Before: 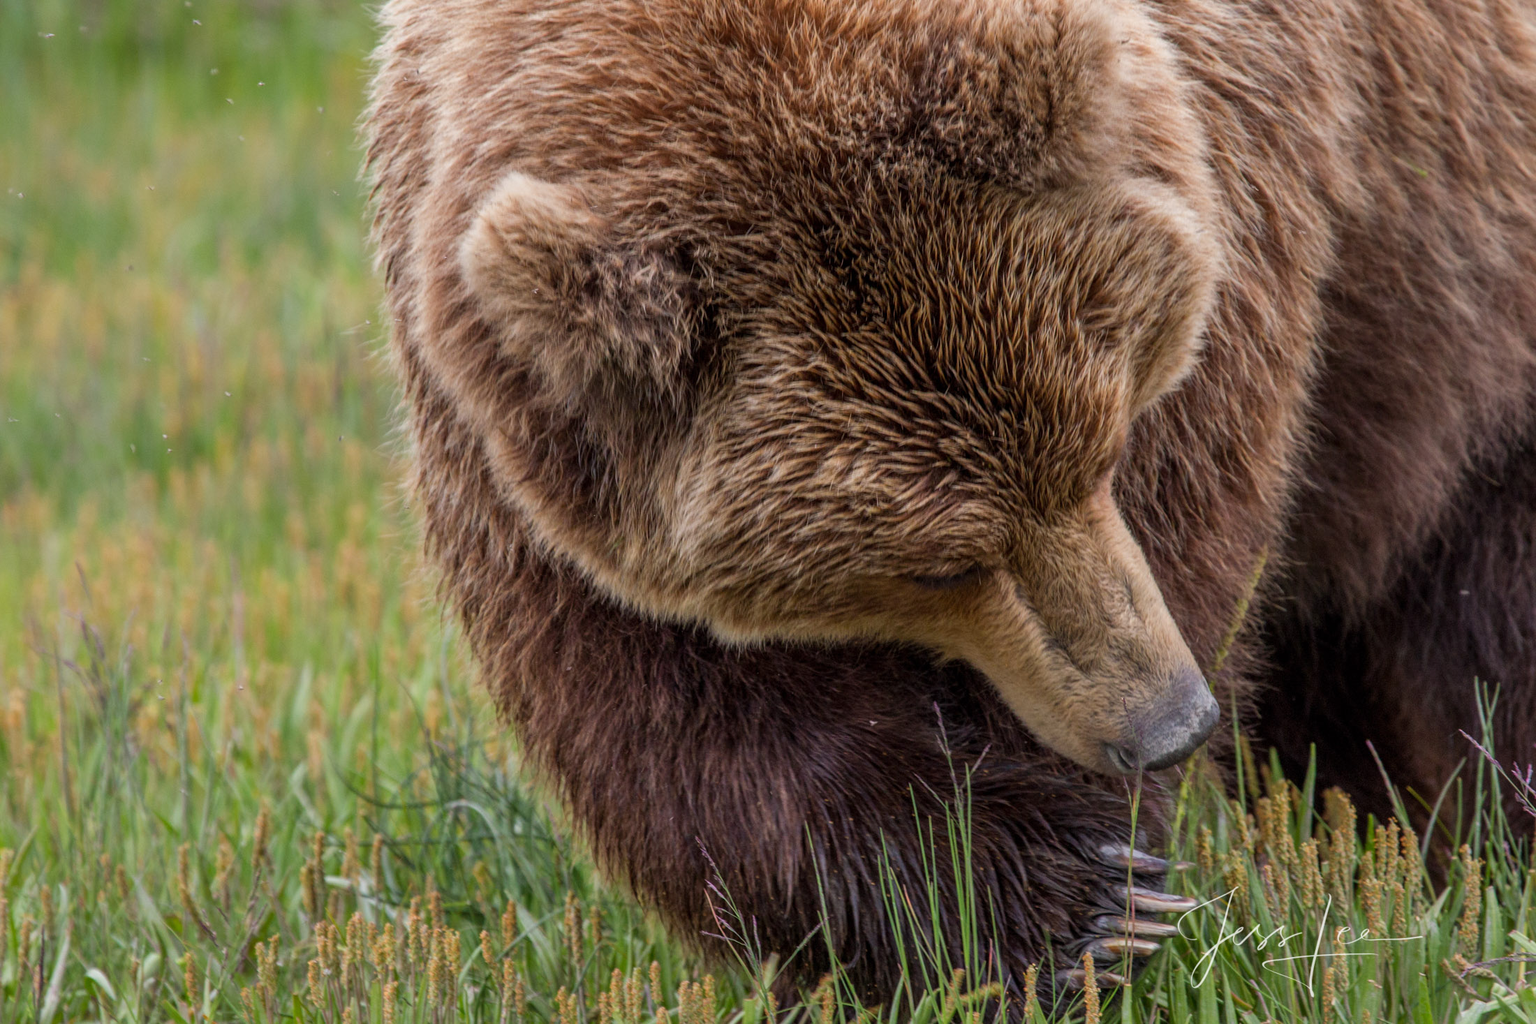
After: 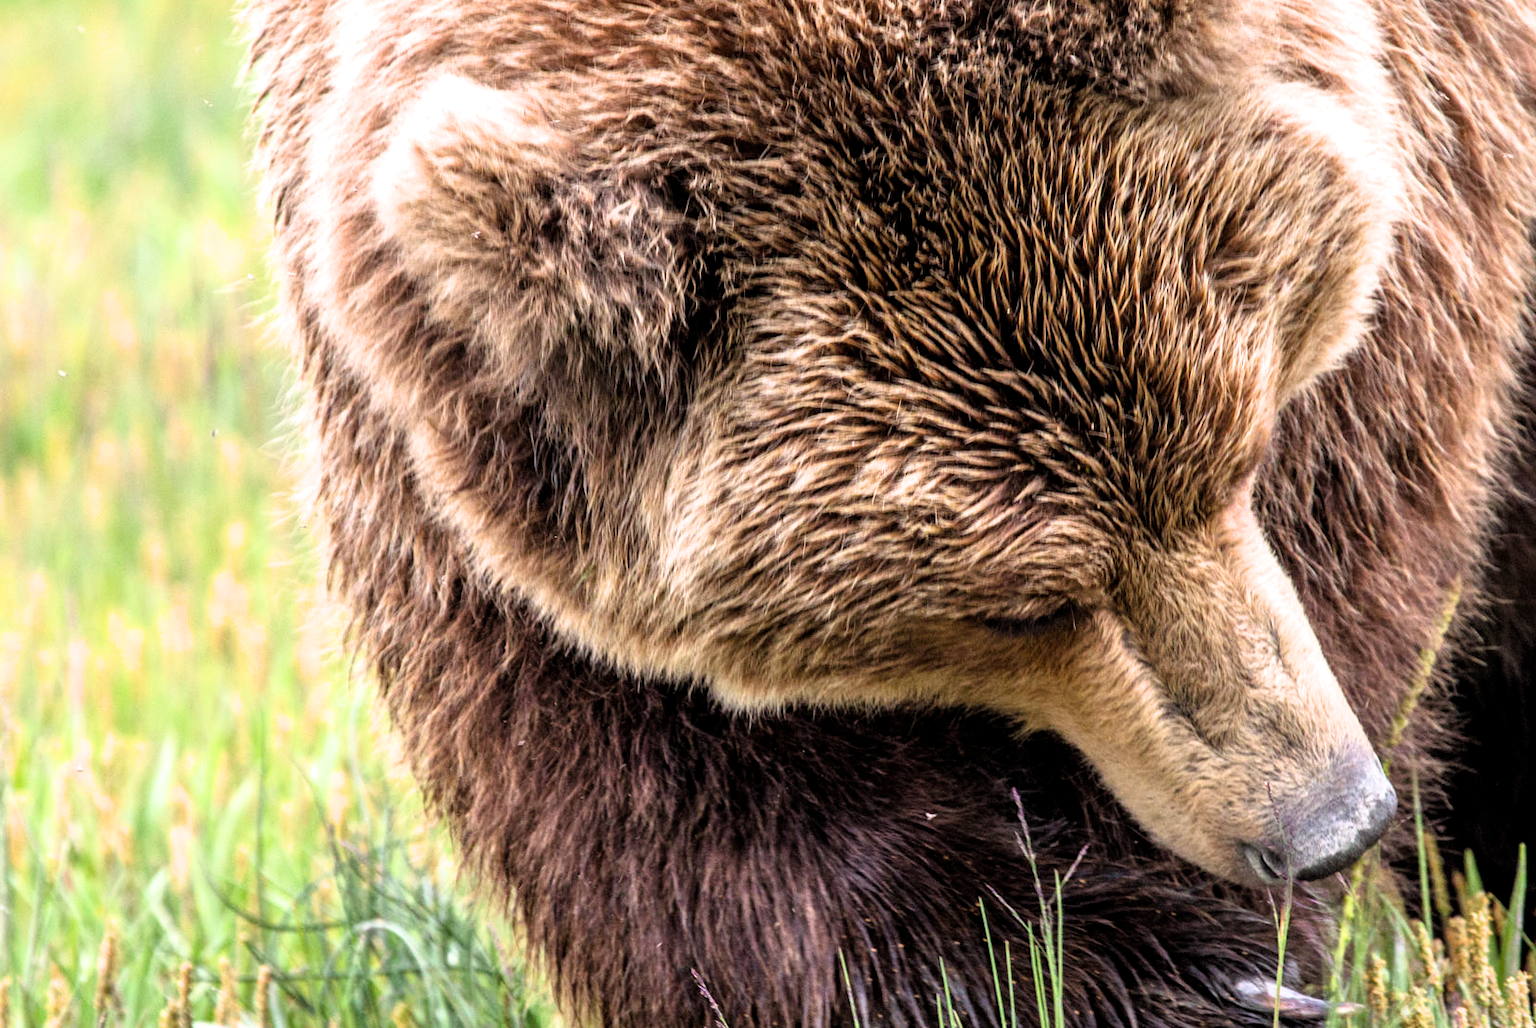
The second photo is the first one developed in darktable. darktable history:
exposure: black level correction 0, exposure 1.199 EV, compensate highlight preservation false
crop and rotate: left 11.842%, top 11.405%, right 13.796%, bottom 13.894%
filmic rgb: black relative exposure -8.74 EV, white relative exposure 2.64 EV, target black luminance 0%, target white luminance 99.988%, hardness 6.25, latitude 74.3%, contrast 1.324, highlights saturation mix -5.83%
